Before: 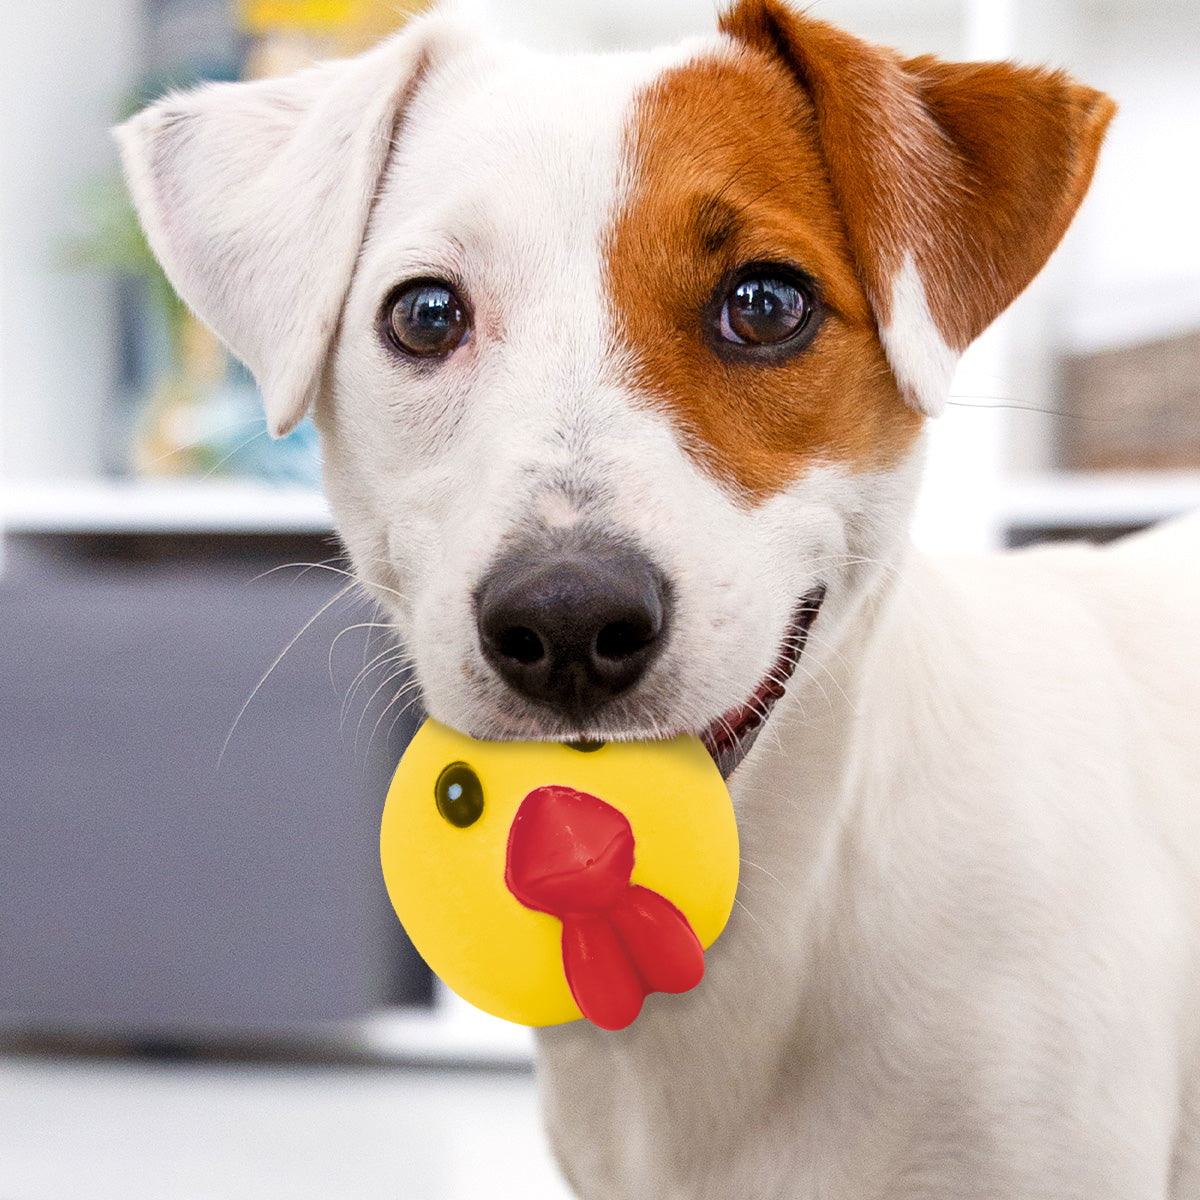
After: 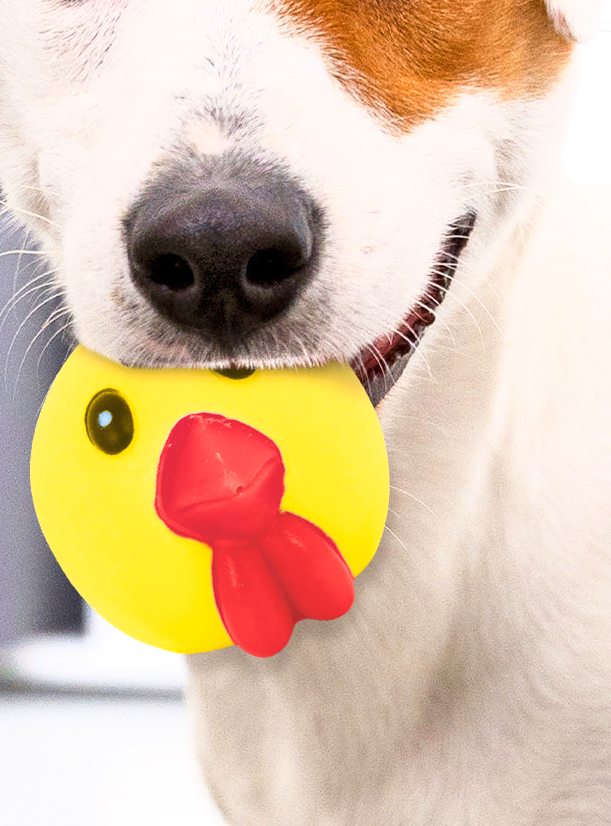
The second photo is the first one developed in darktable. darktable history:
base curve: curves: ch0 [(0, 0) (0.557, 0.834) (1, 1)]
crop and rotate: left 29.237%, top 31.152%, right 19.807%
